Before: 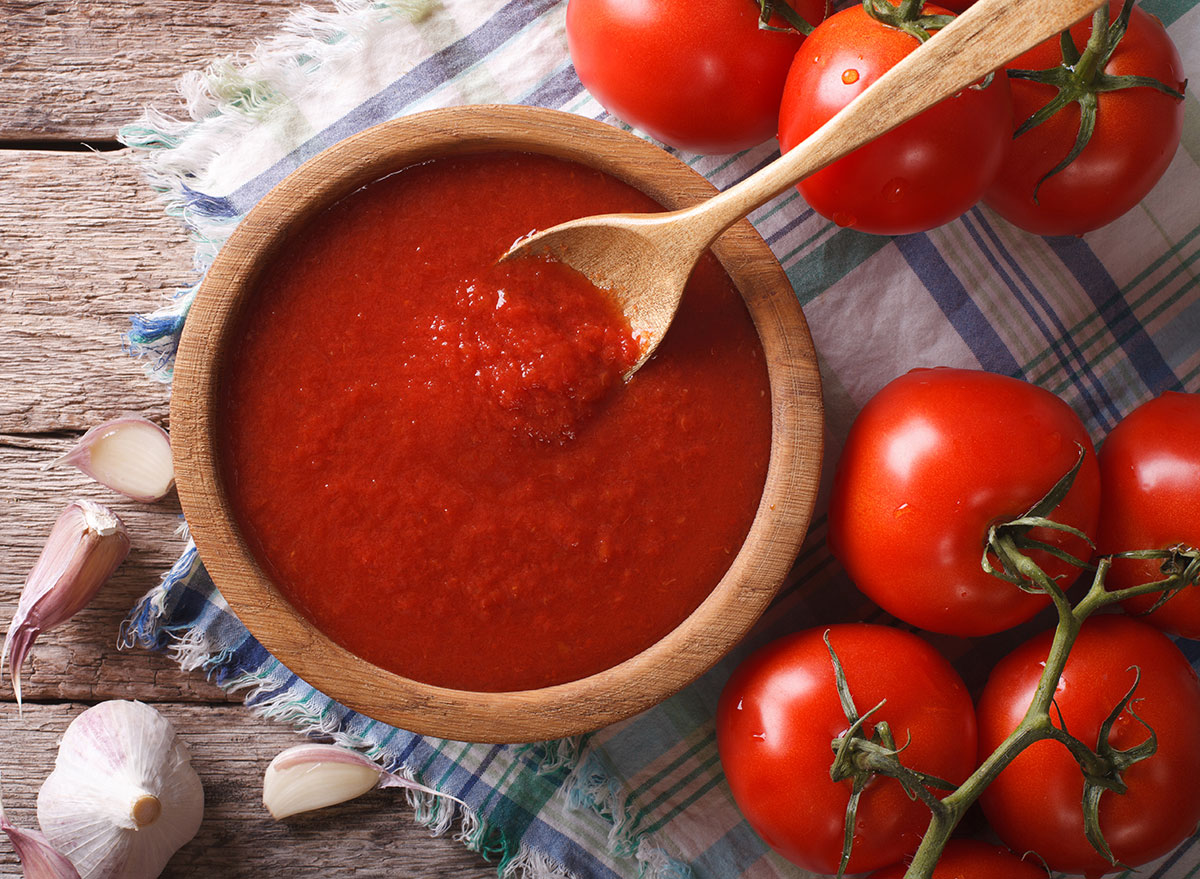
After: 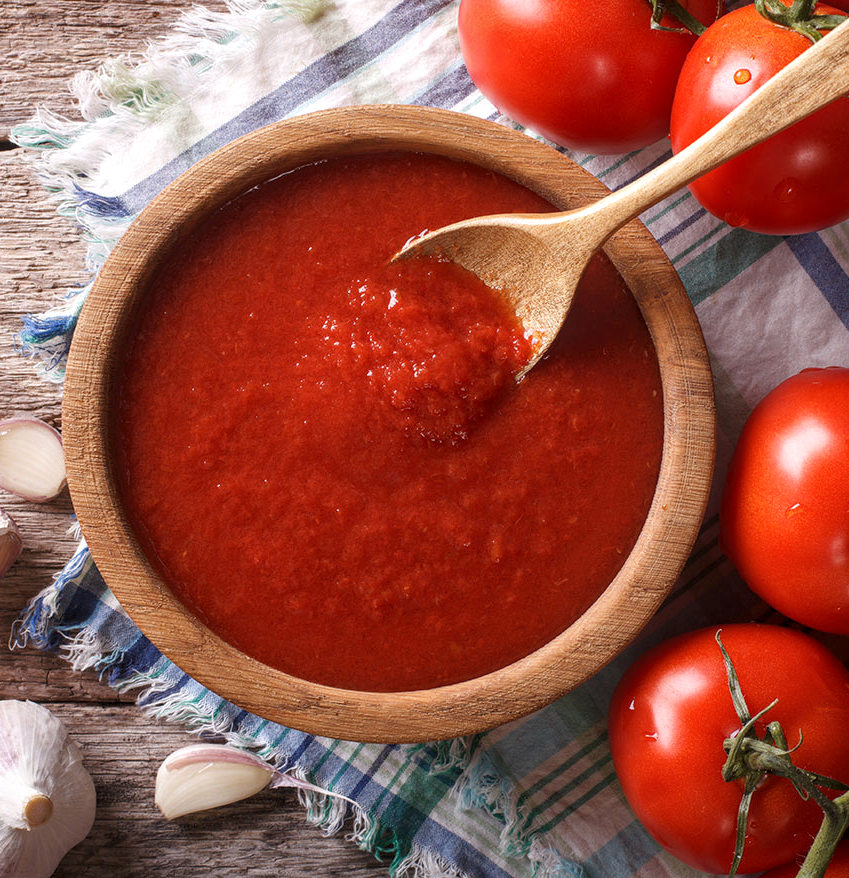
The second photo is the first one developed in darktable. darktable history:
crop and rotate: left 9.061%, right 20.142%
local contrast: detail 130%
